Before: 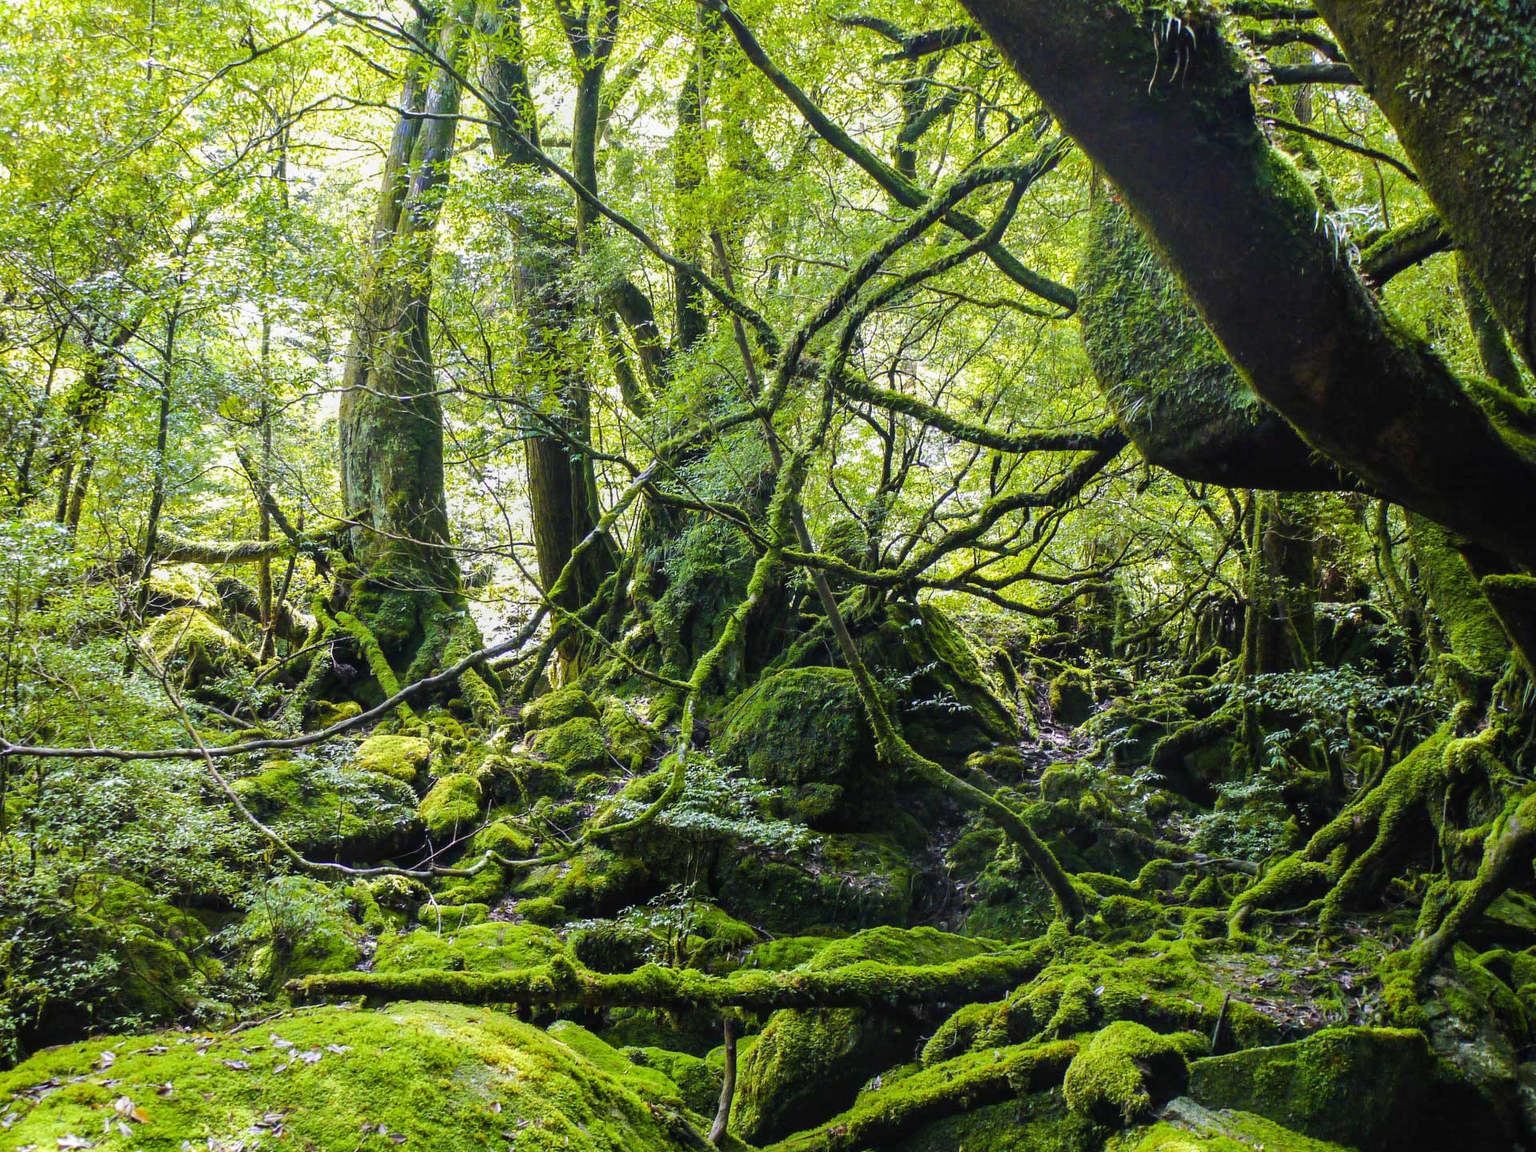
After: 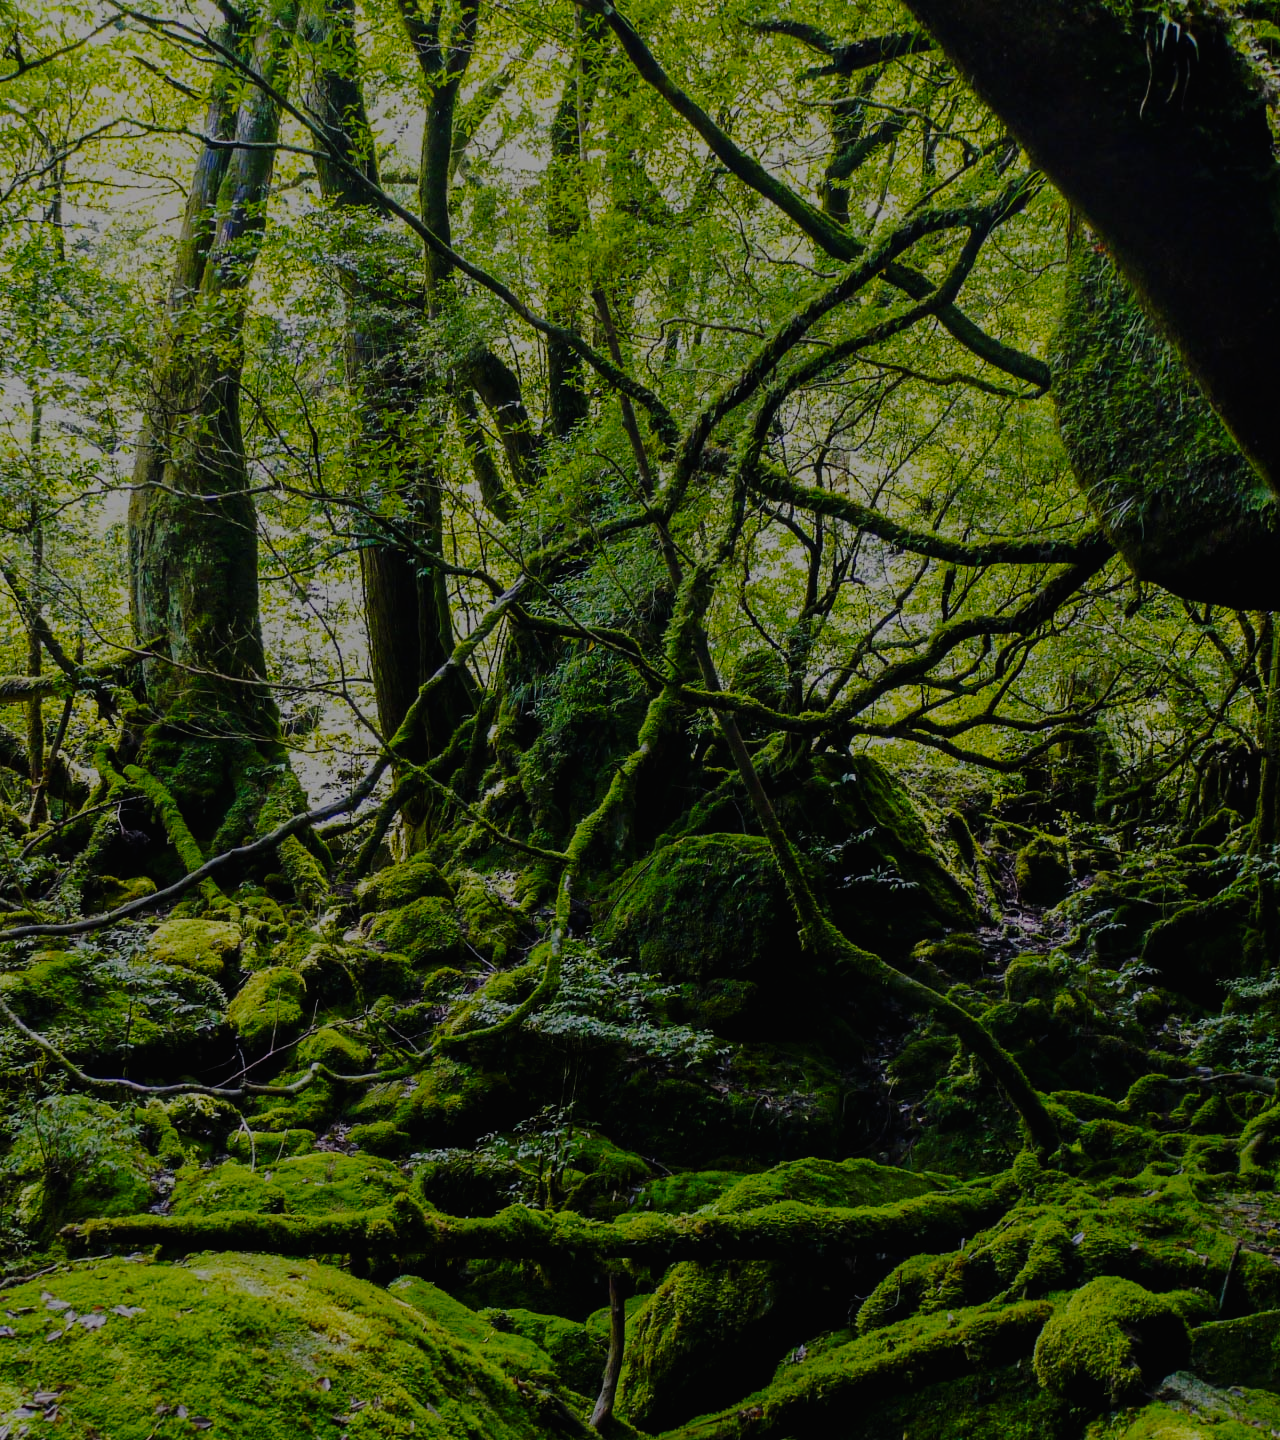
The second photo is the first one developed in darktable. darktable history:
tone curve: curves: ch0 [(0, 0) (0.003, 0.011) (0.011, 0.012) (0.025, 0.013) (0.044, 0.023) (0.069, 0.04) (0.1, 0.06) (0.136, 0.094) (0.177, 0.145) (0.224, 0.213) (0.277, 0.301) (0.335, 0.389) (0.399, 0.473) (0.468, 0.554) (0.543, 0.627) (0.623, 0.694) (0.709, 0.763) (0.801, 0.83) (0.898, 0.906) (1, 1)], preserve colors none
crop and rotate: left 15.446%, right 17.836%
exposure: exposure -2.002 EV, compensate highlight preservation false
